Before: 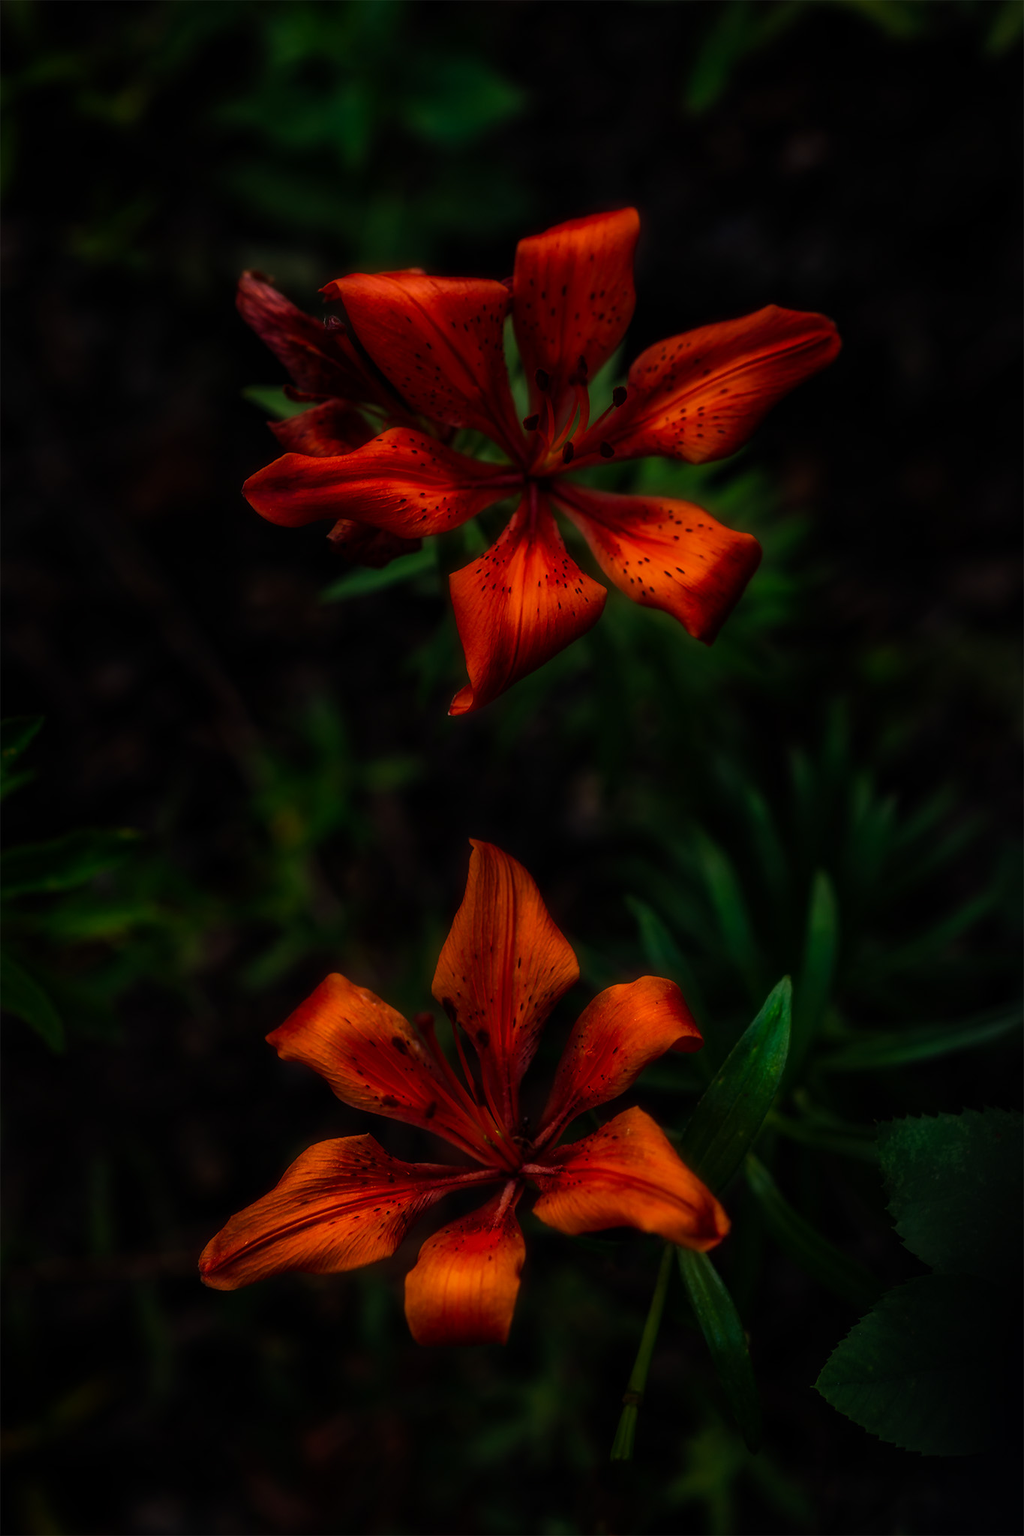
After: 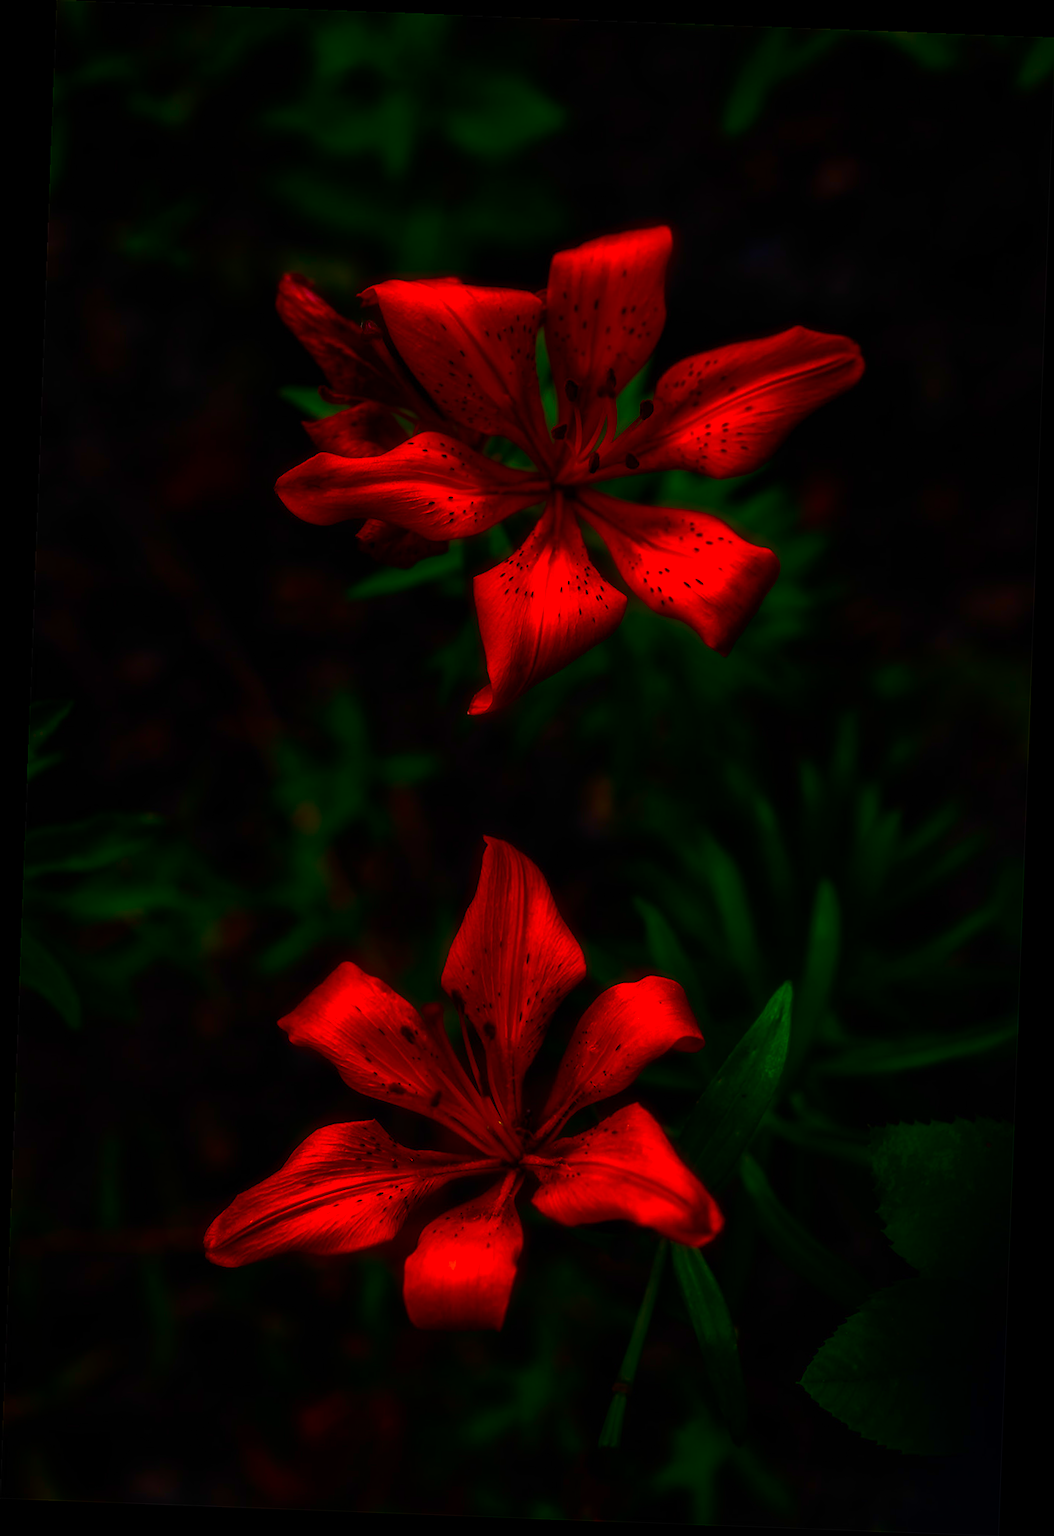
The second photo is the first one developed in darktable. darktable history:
rotate and perspective: rotation 2.17°, automatic cropping off
tone equalizer: on, module defaults
contrast brightness saturation: contrast 0.26, brightness 0.02, saturation 0.87
